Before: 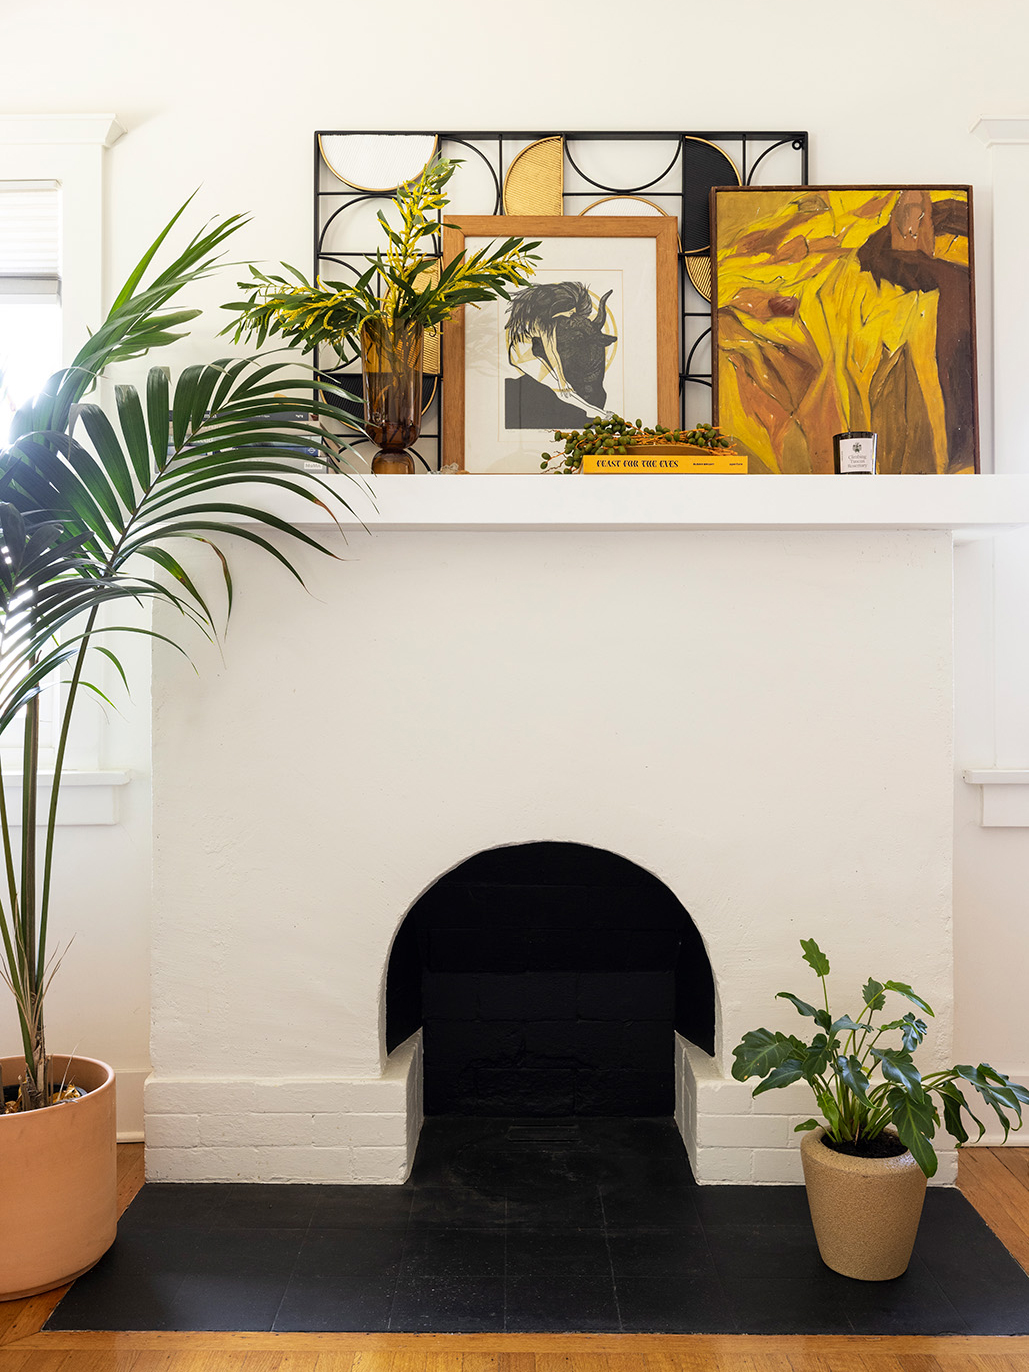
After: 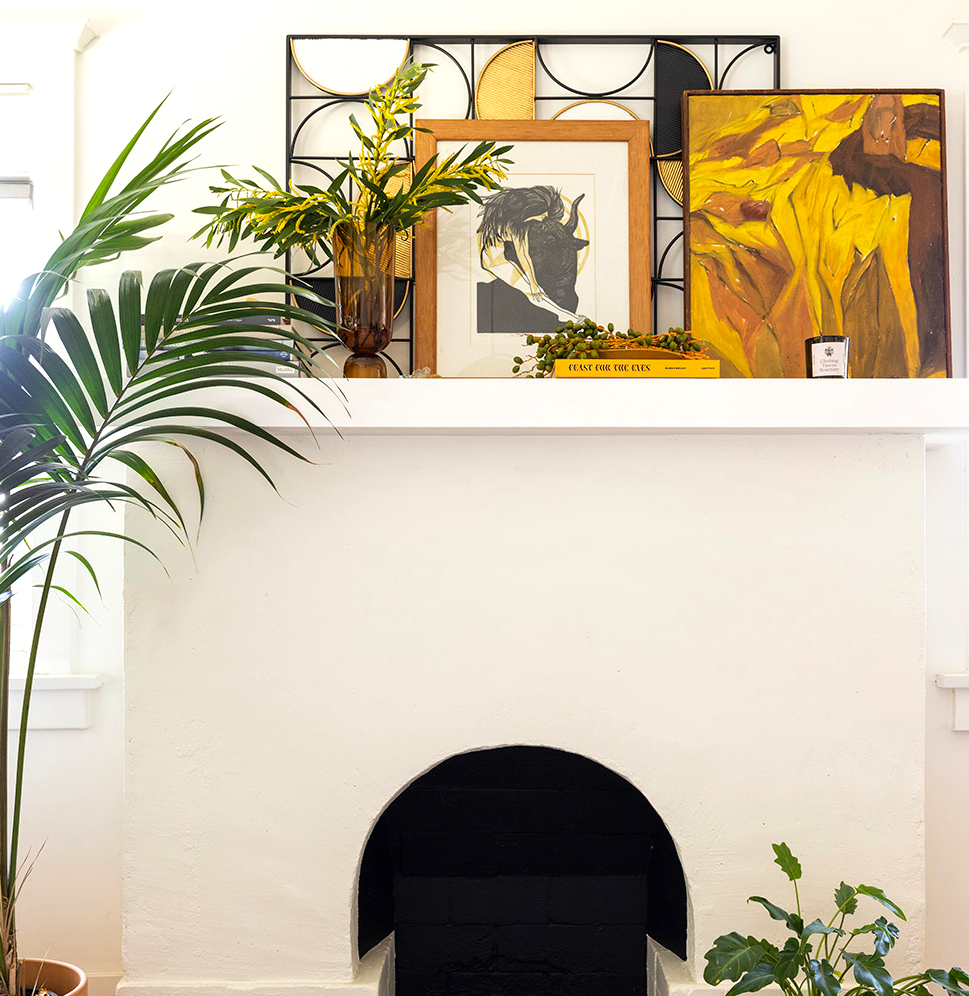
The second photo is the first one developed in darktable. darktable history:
crop: left 2.751%, top 7.036%, right 3.059%, bottom 20.334%
exposure: exposure 0.237 EV, compensate highlight preservation false
color correction: highlights b* -0.008, saturation 1.12
